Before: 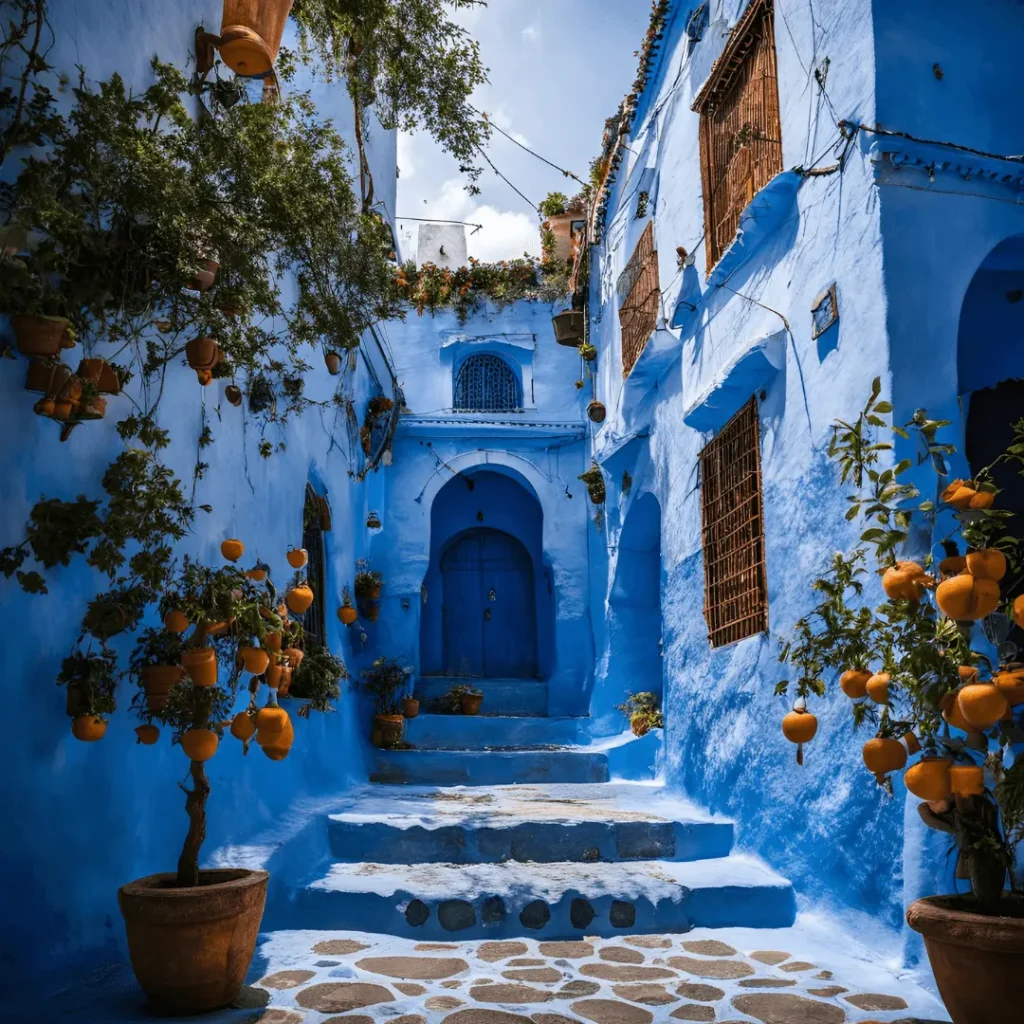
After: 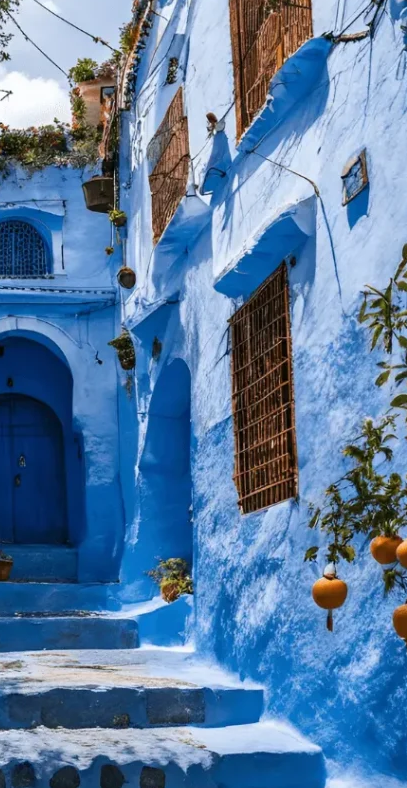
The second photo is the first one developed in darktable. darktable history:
crop: left 45.986%, top 13.103%, right 14.24%, bottom 9.873%
